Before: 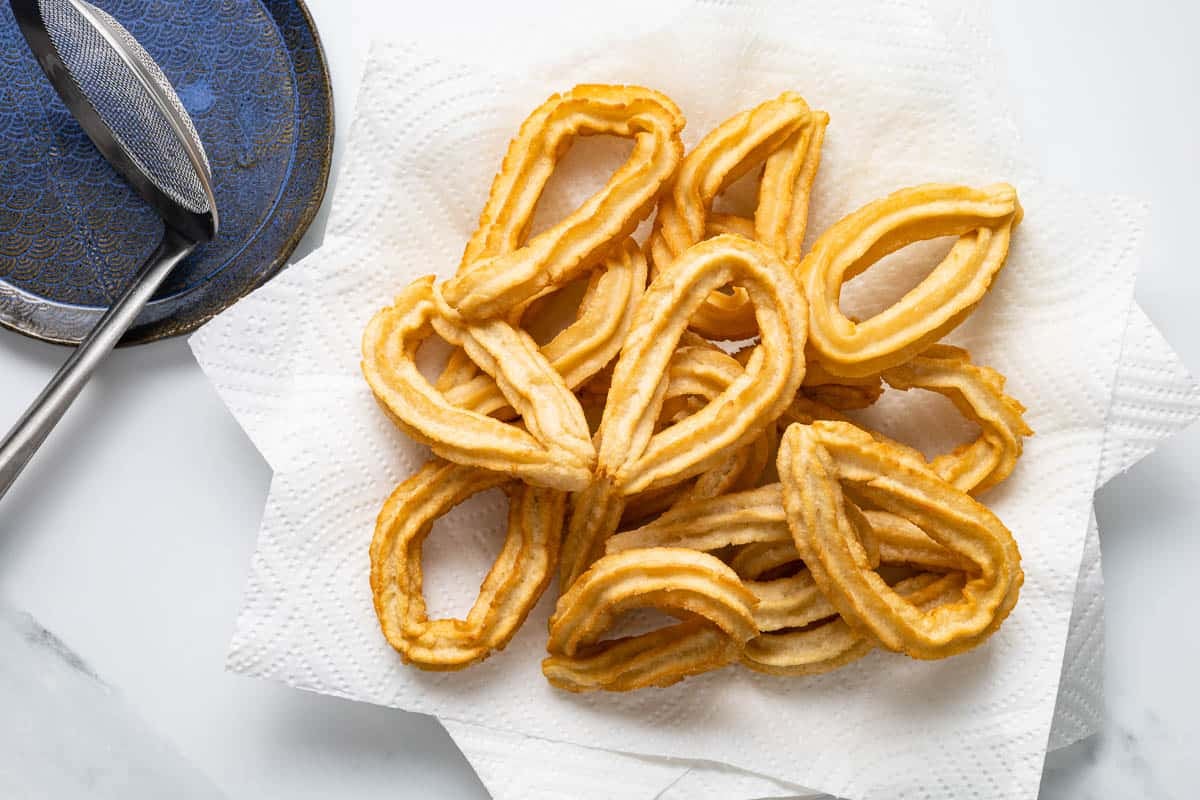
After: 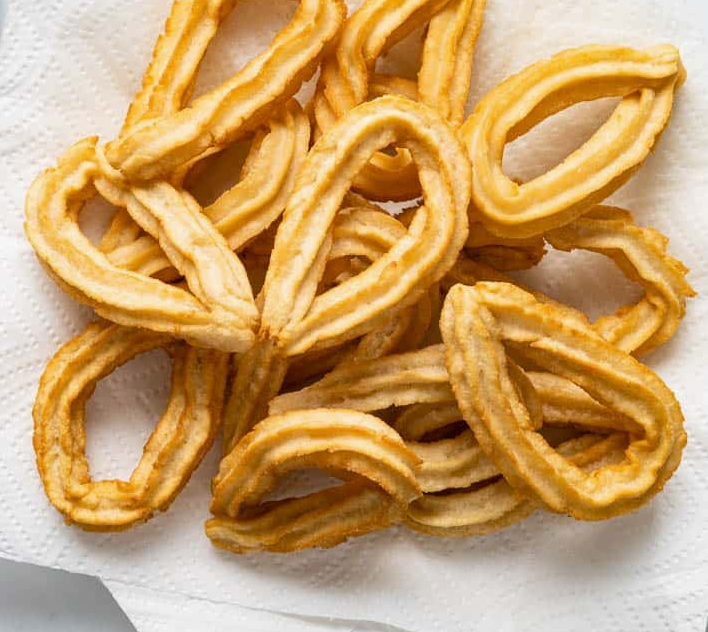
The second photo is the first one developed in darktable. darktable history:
exposure: exposure -0.057 EV, compensate exposure bias true, compensate highlight preservation false
crop and rotate: left 28.142%, top 17.494%, right 12.809%, bottom 3.451%
tone curve: curves: ch0 [(0, 0) (0.003, 0.003) (0.011, 0.011) (0.025, 0.024) (0.044, 0.043) (0.069, 0.068) (0.1, 0.098) (0.136, 0.133) (0.177, 0.174) (0.224, 0.22) (0.277, 0.272) (0.335, 0.329) (0.399, 0.391) (0.468, 0.459) (0.543, 0.545) (0.623, 0.625) (0.709, 0.711) (0.801, 0.802) (0.898, 0.898) (1, 1)], color space Lab, independent channels, preserve colors none
